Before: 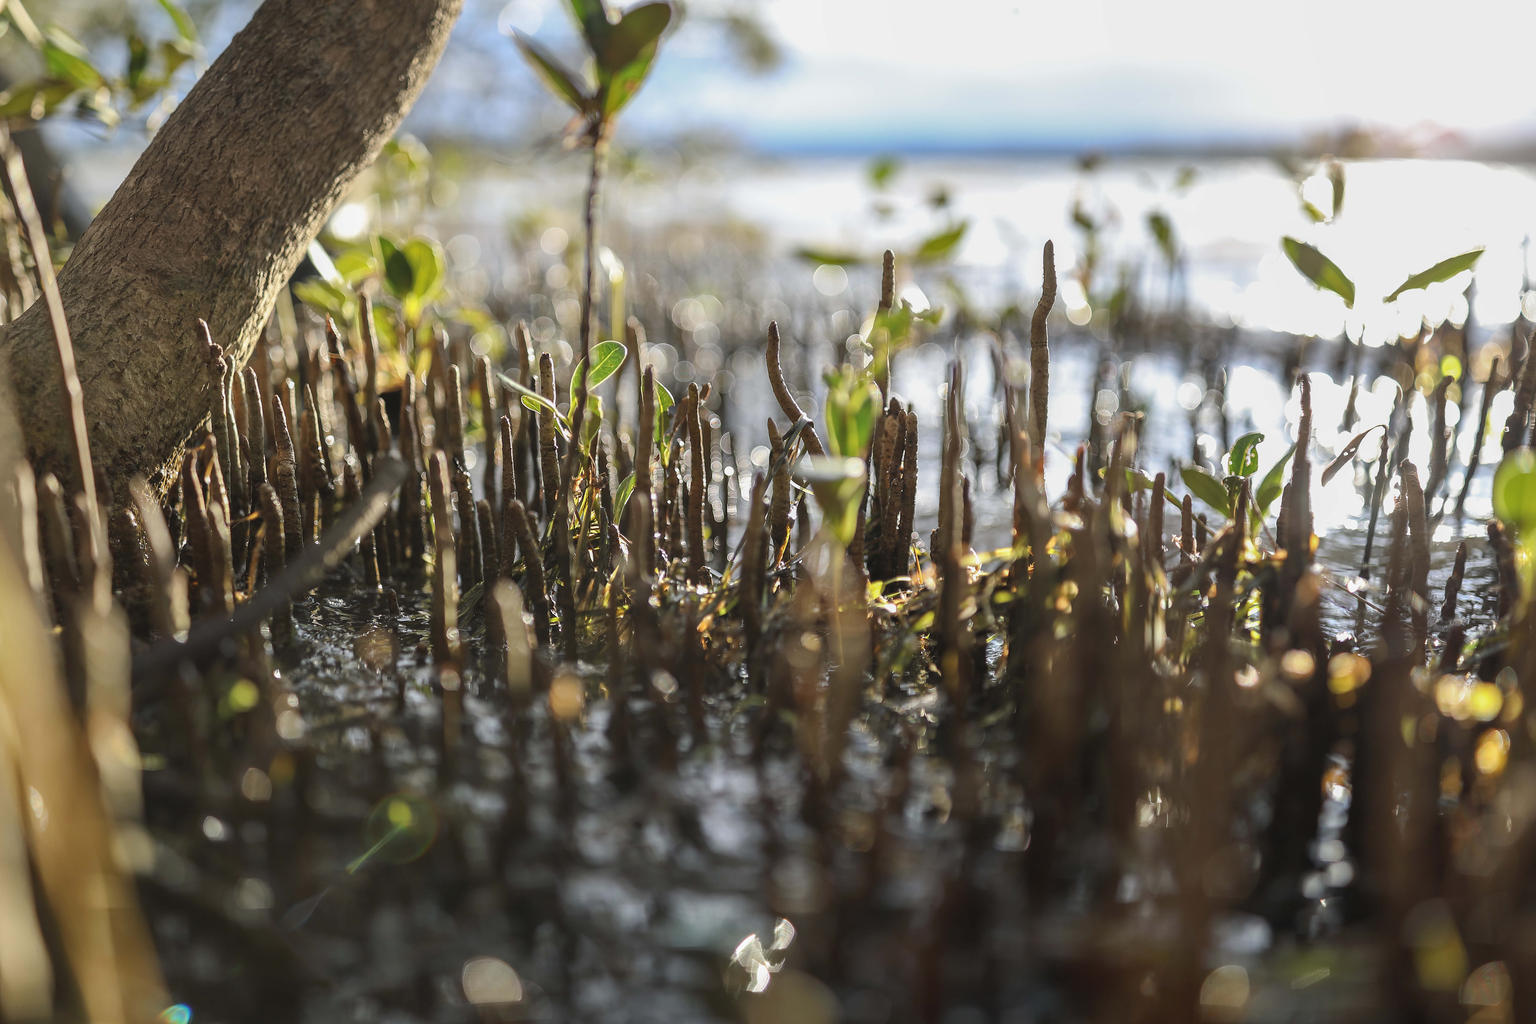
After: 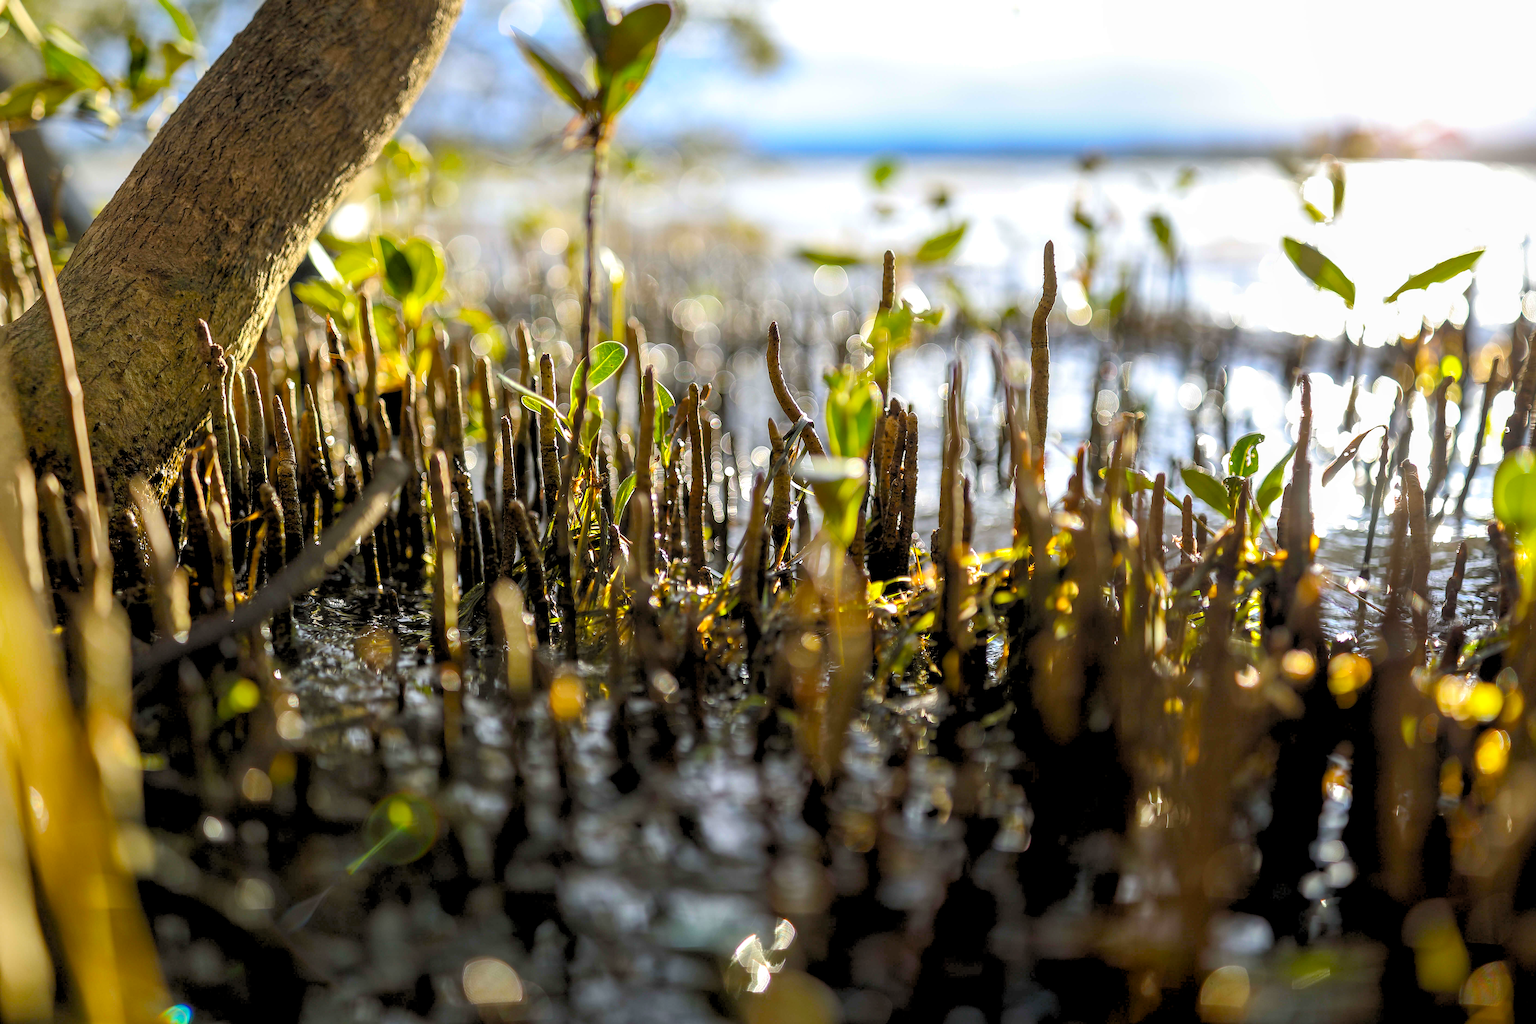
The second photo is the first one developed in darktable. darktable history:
rgb levels: preserve colors sum RGB, levels [[0.038, 0.433, 0.934], [0, 0.5, 1], [0, 0.5, 1]]
color balance rgb: linear chroma grading › global chroma 9%, perceptual saturation grading › global saturation 36%, perceptual saturation grading › shadows 35%, perceptual brilliance grading › global brilliance 15%, perceptual brilliance grading › shadows -35%, global vibrance 15%
